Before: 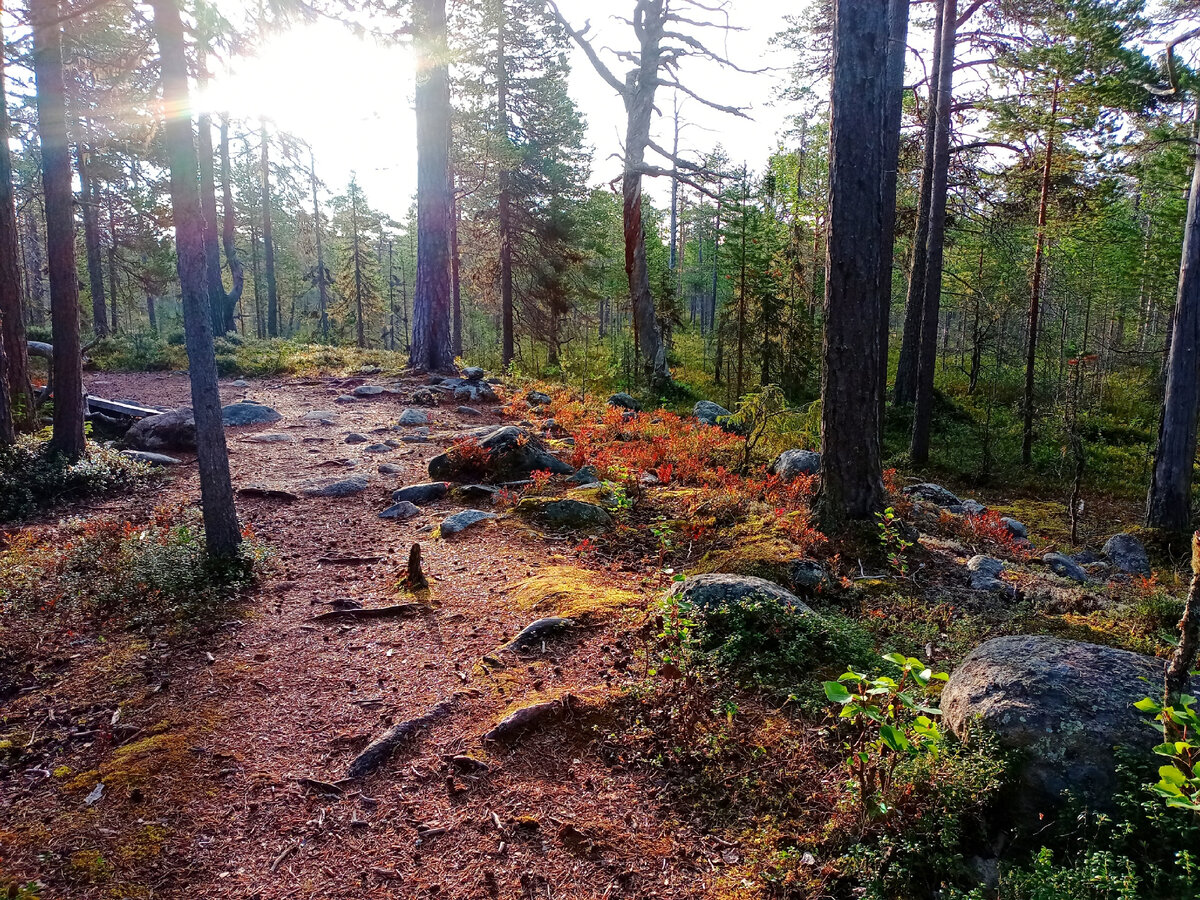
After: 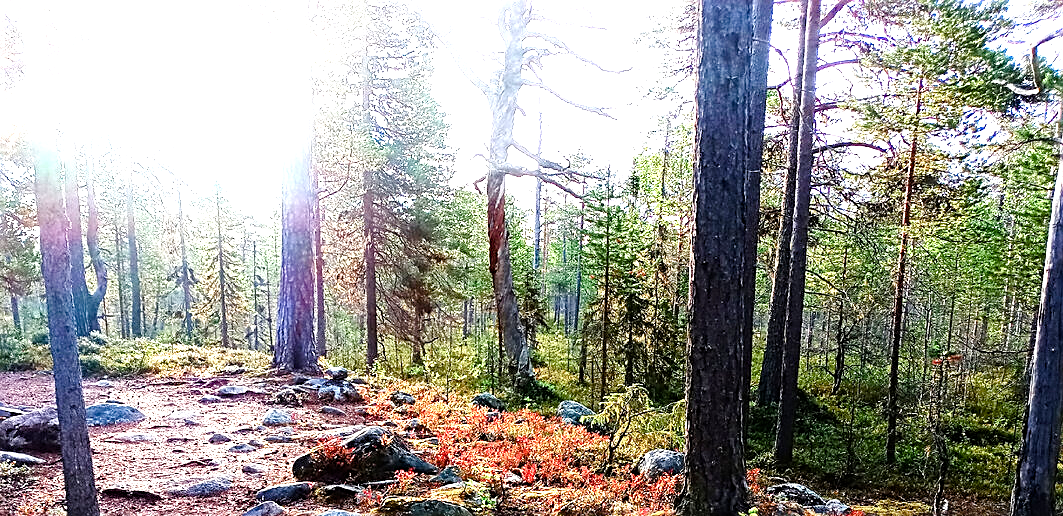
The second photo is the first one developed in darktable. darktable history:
color balance rgb: white fulcrum 0.068 EV, perceptual saturation grading › global saturation 20%, perceptual saturation grading › highlights -48.905%, perceptual saturation grading › shadows 25.325%
tone equalizer: -8 EV -1.11 EV, -7 EV -1.04 EV, -6 EV -0.89 EV, -5 EV -0.612 EV, -3 EV 0.553 EV, -2 EV 0.88 EV, -1 EV 0.991 EV, +0 EV 1.07 EV
crop and rotate: left 11.365%, bottom 42.662%
sharpen: on, module defaults
exposure: black level correction 0, exposure 0.701 EV, compensate highlight preservation false
